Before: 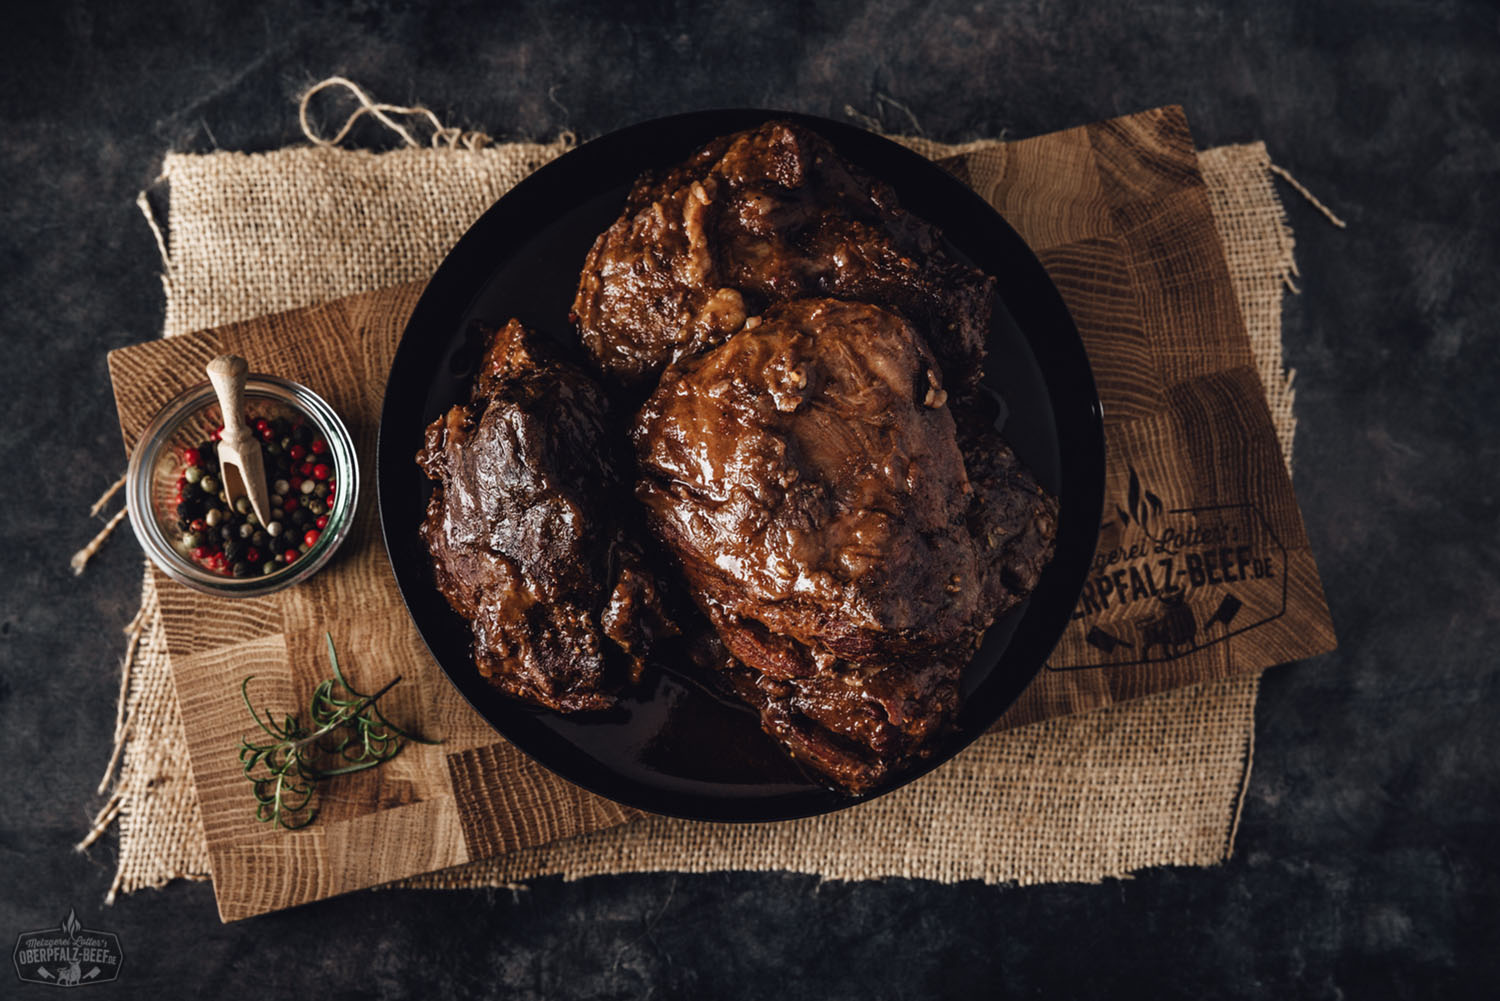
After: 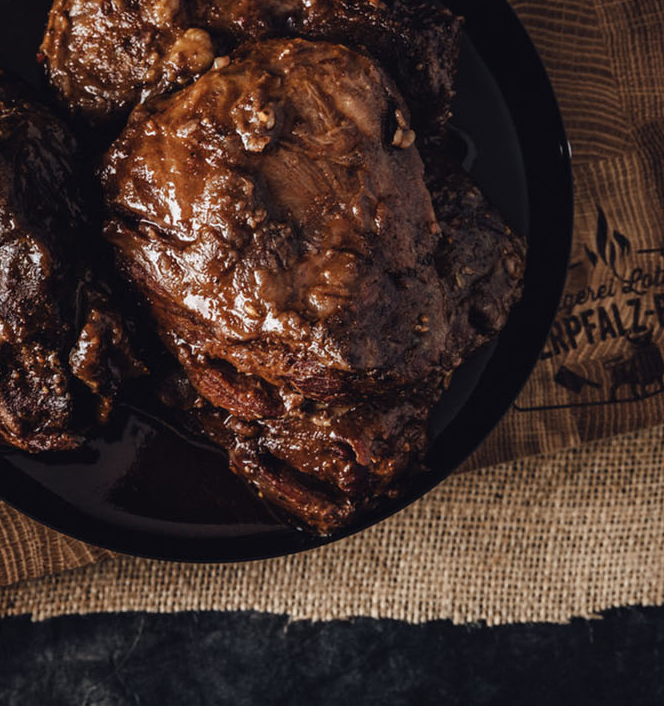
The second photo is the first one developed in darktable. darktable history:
crop: left 35.497%, top 26.069%, right 20.205%, bottom 3.381%
